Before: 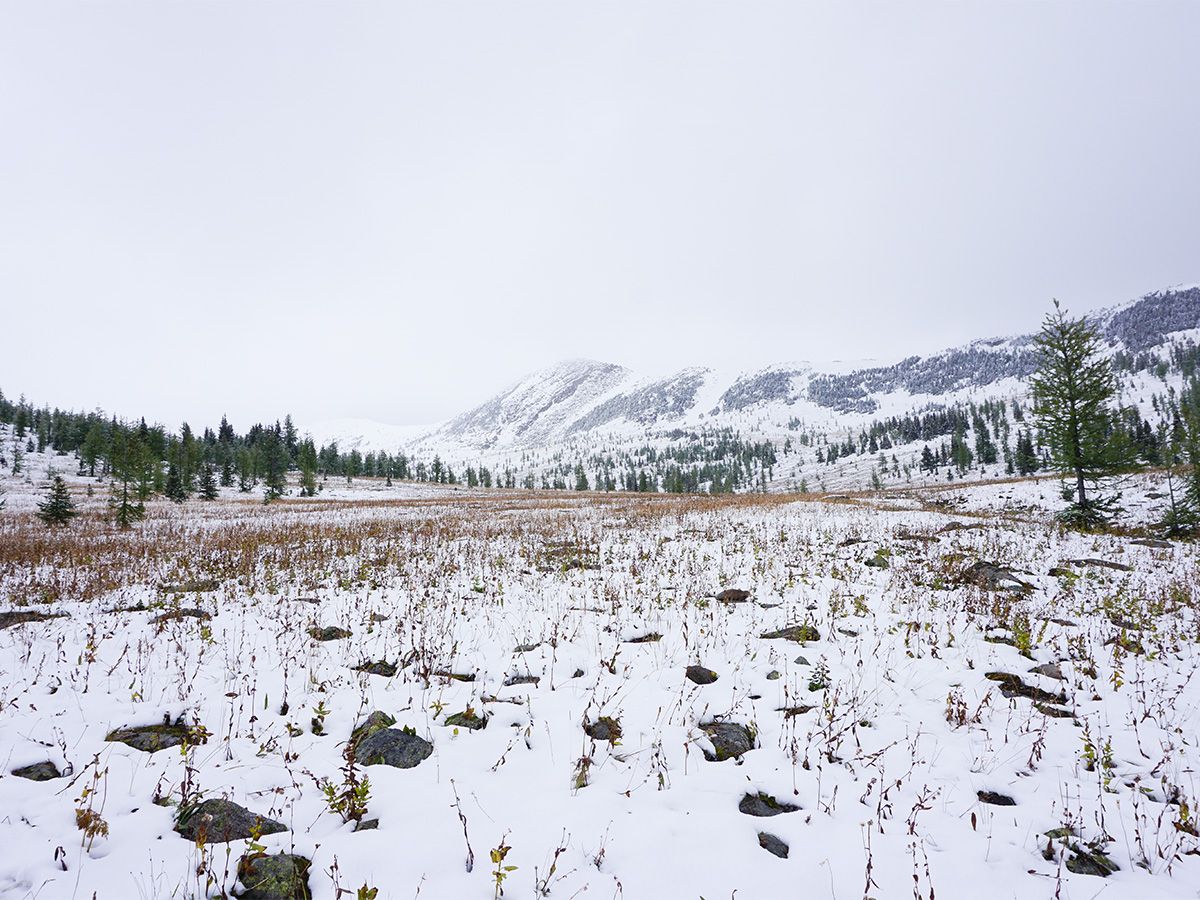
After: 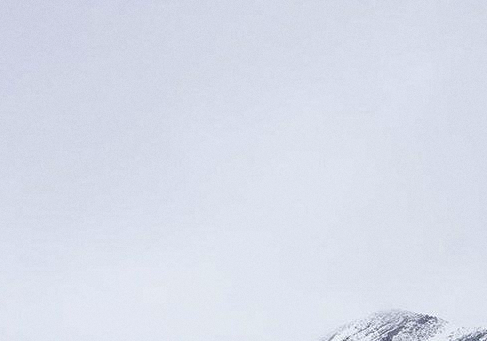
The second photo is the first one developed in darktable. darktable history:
shadows and highlights: low approximation 0.01, soften with gaussian
crop: left 15.452%, top 5.459%, right 43.956%, bottom 56.62%
grain: coarseness 0.09 ISO, strength 16.61%
